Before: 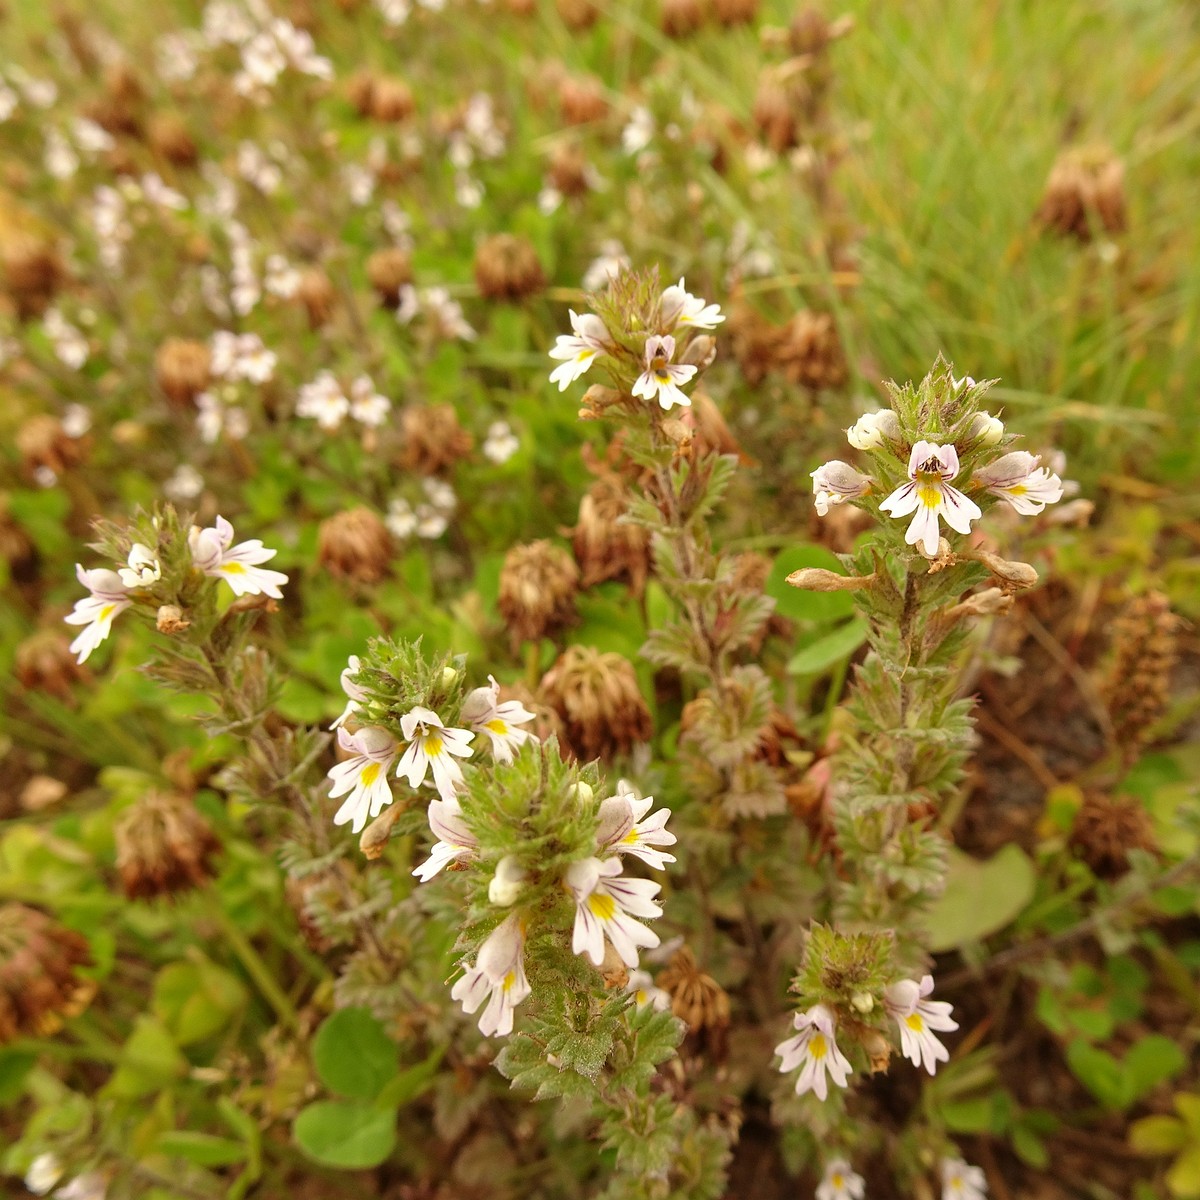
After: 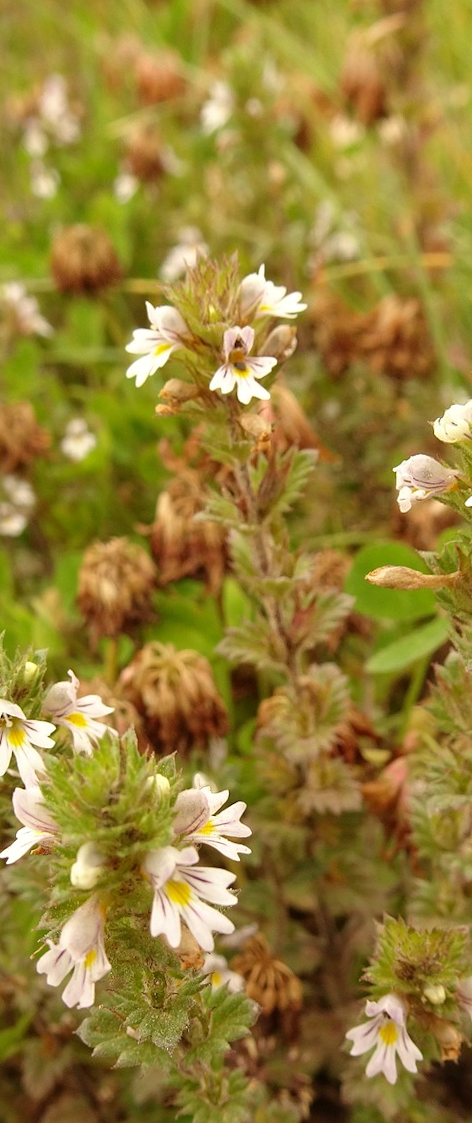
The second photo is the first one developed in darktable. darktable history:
rotate and perspective: rotation 0.062°, lens shift (vertical) 0.115, lens shift (horizontal) -0.133, crop left 0.047, crop right 0.94, crop top 0.061, crop bottom 0.94
crop: left 31.229%, right 27.105%
tone equalizer: on, module defaults
